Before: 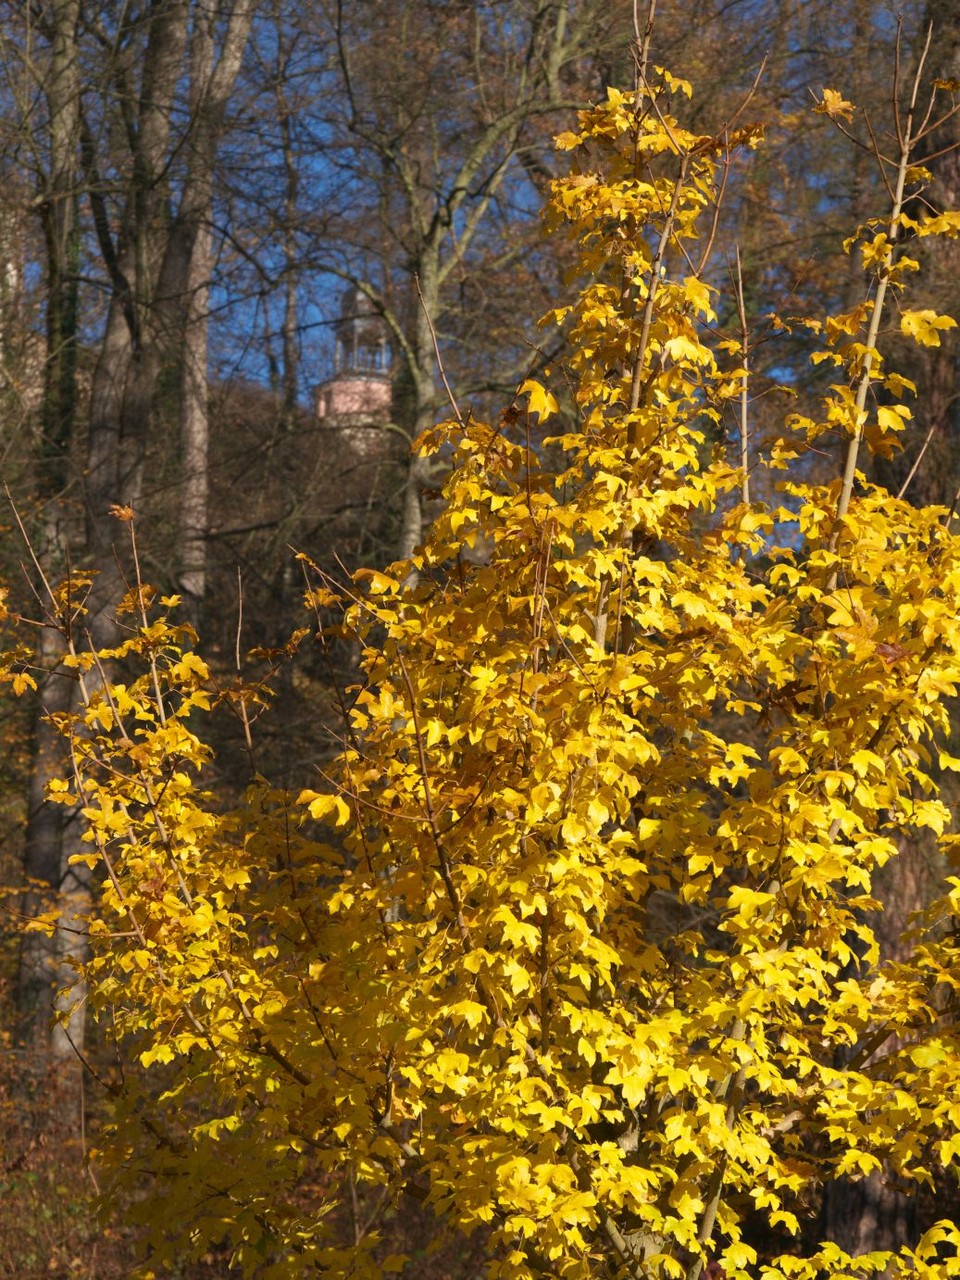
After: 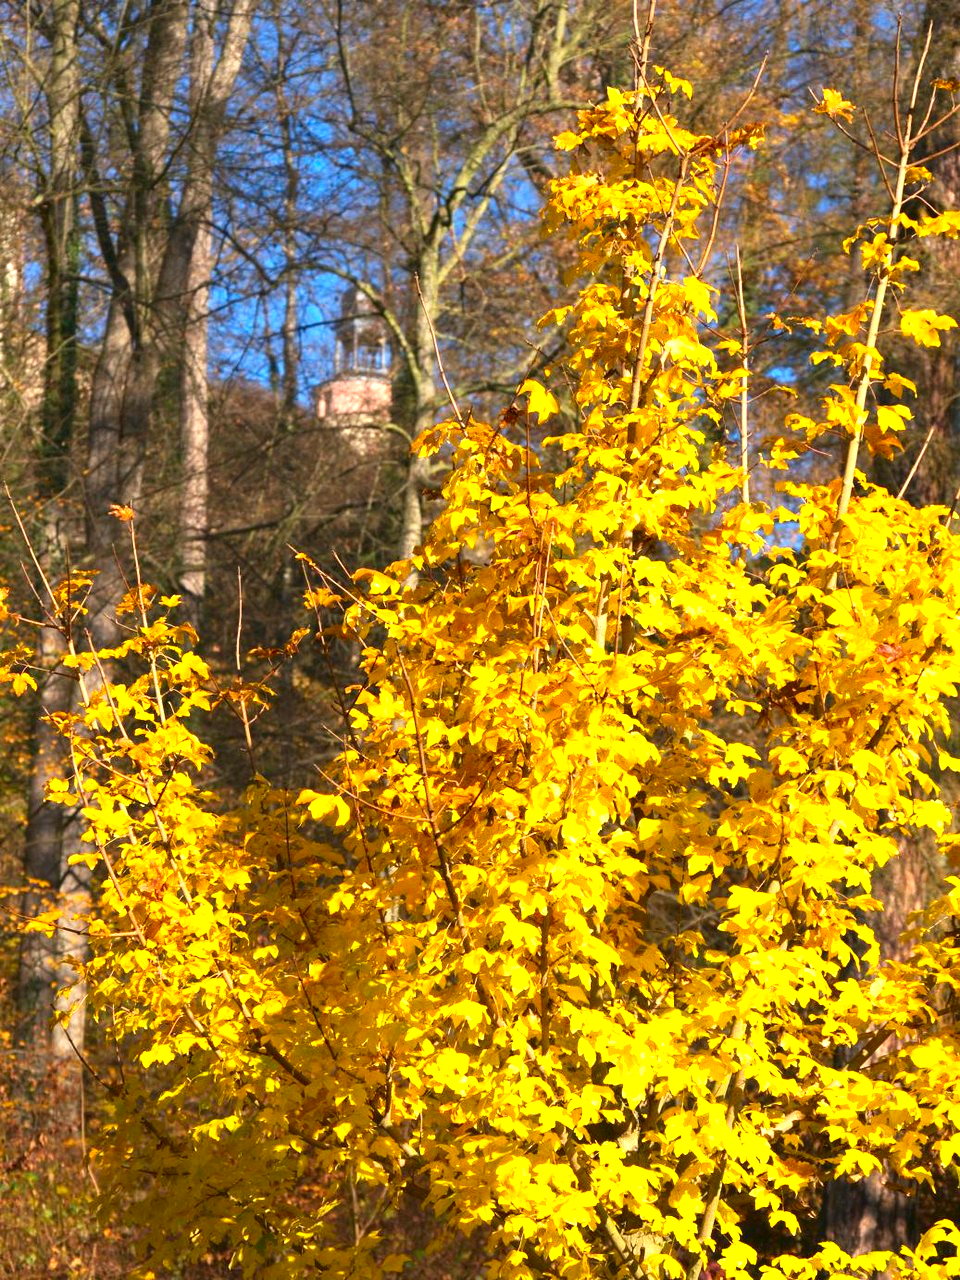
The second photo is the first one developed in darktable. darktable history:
exposure: exposure 1.149 EV, compensate highlight preservation false
contrast brightness saturation: contrast 0.172, saturation 0.299
